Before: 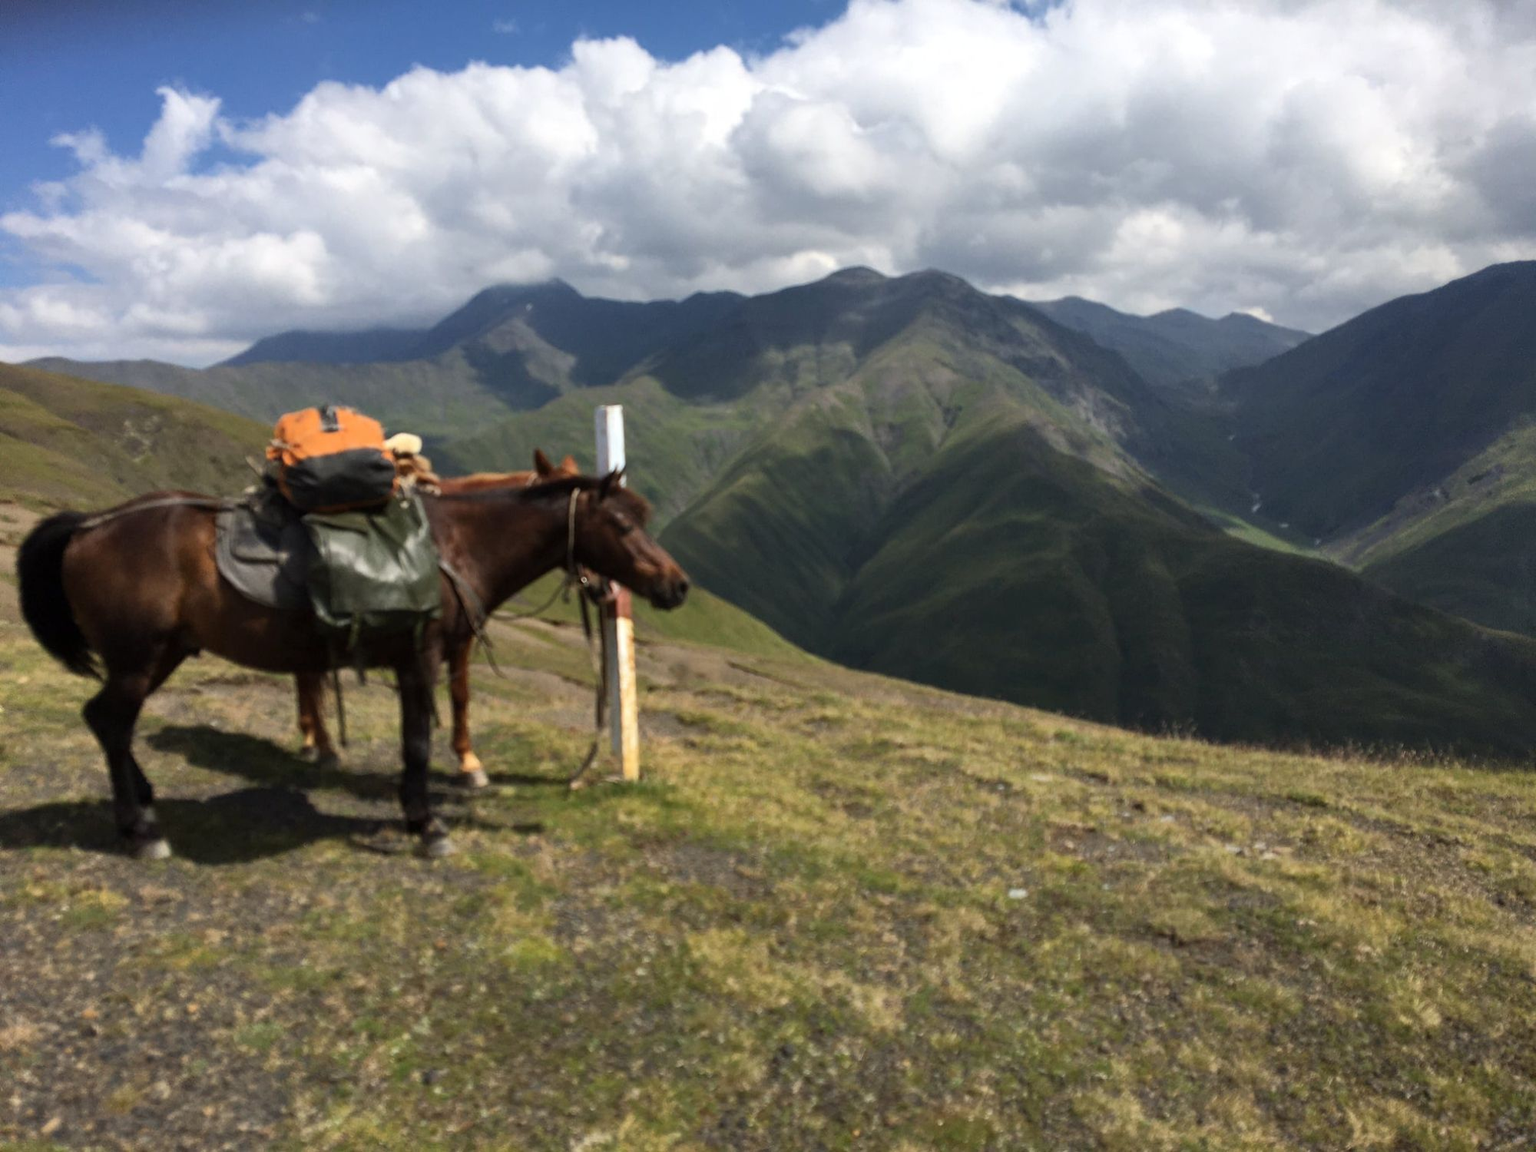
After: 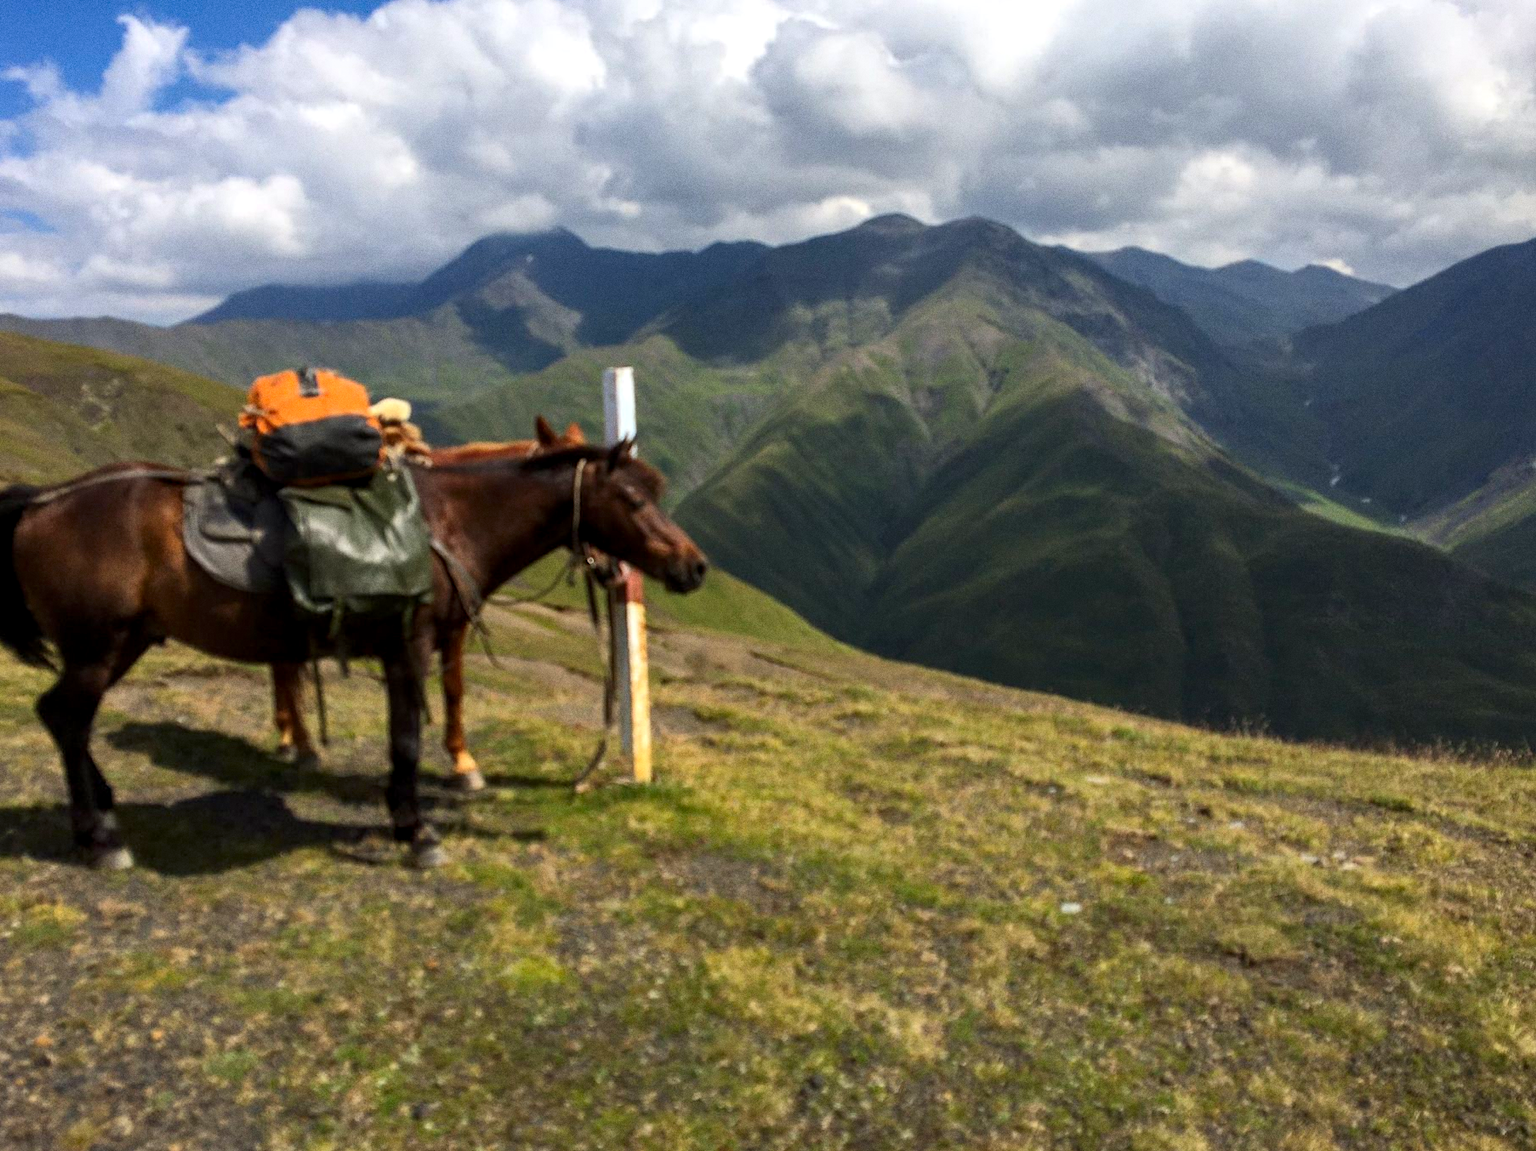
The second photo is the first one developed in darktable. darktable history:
crop: left 3.305%, top 6.436%, right 6.389%, bottom 3.258%
color correction: saturation 1.34
grain: coarseness 0.09 ISO
local contrast: on, module defaults
